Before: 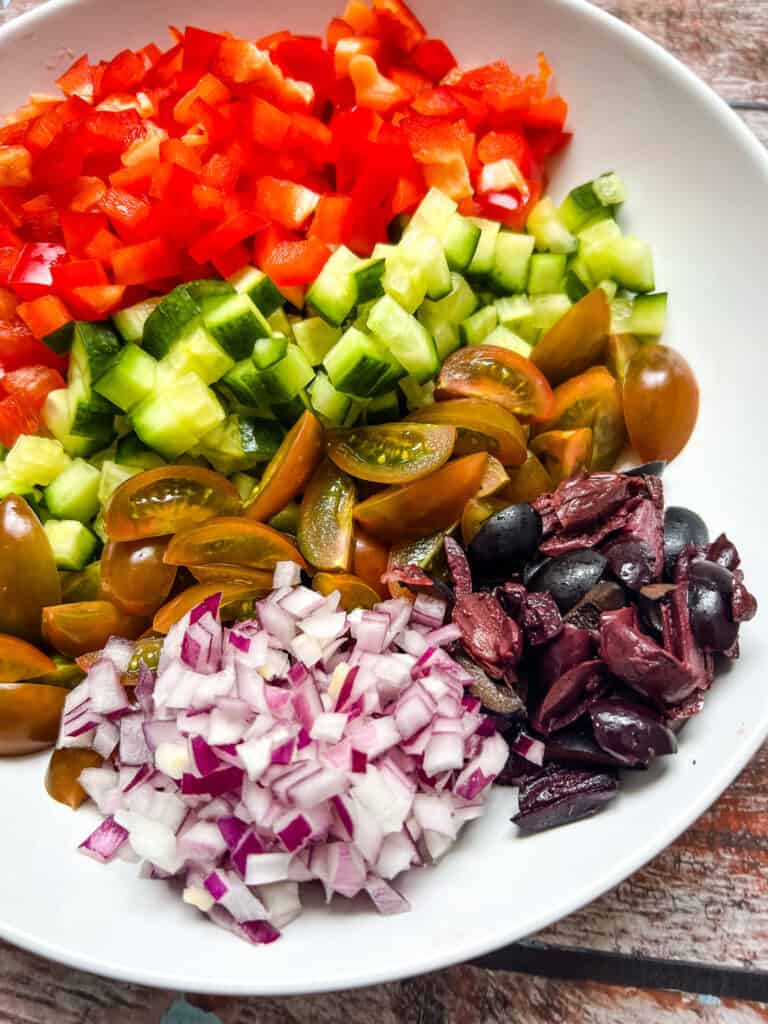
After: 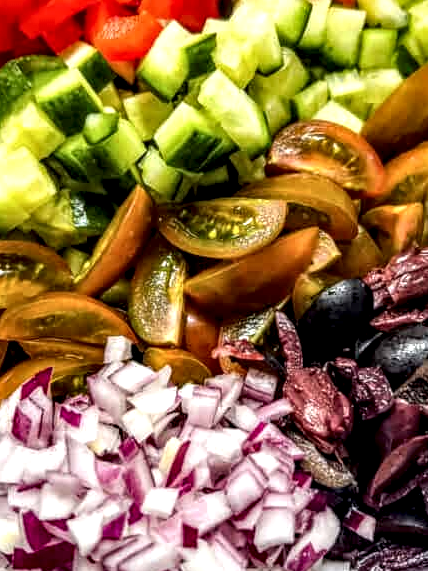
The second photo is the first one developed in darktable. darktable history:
crop and rotate: left 22.13%, top 22.054%, right 22.026%, bottom 22.102%
local contrast: highlights 19%, detail 186%
